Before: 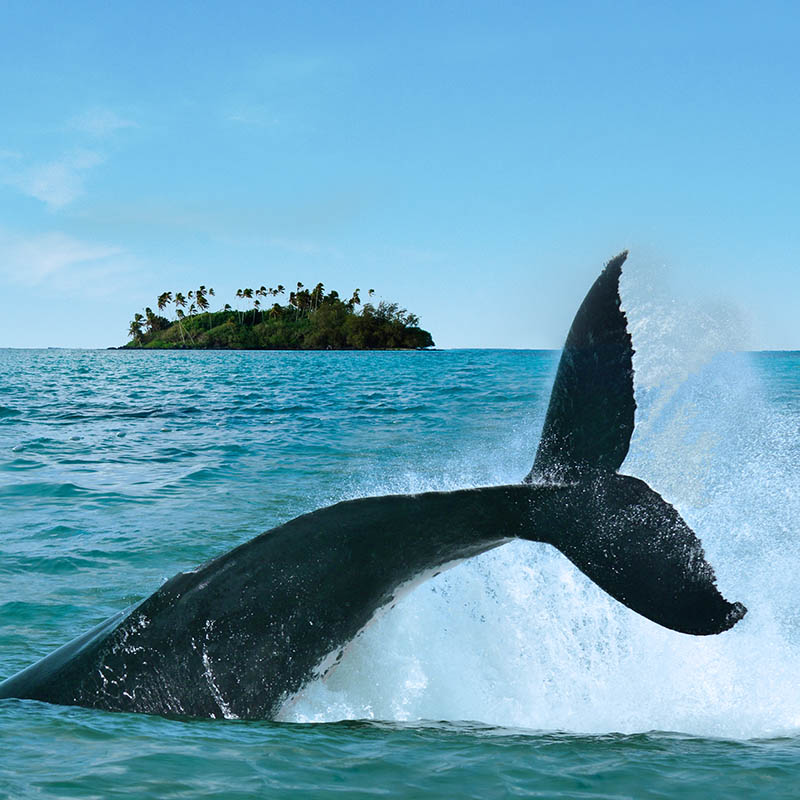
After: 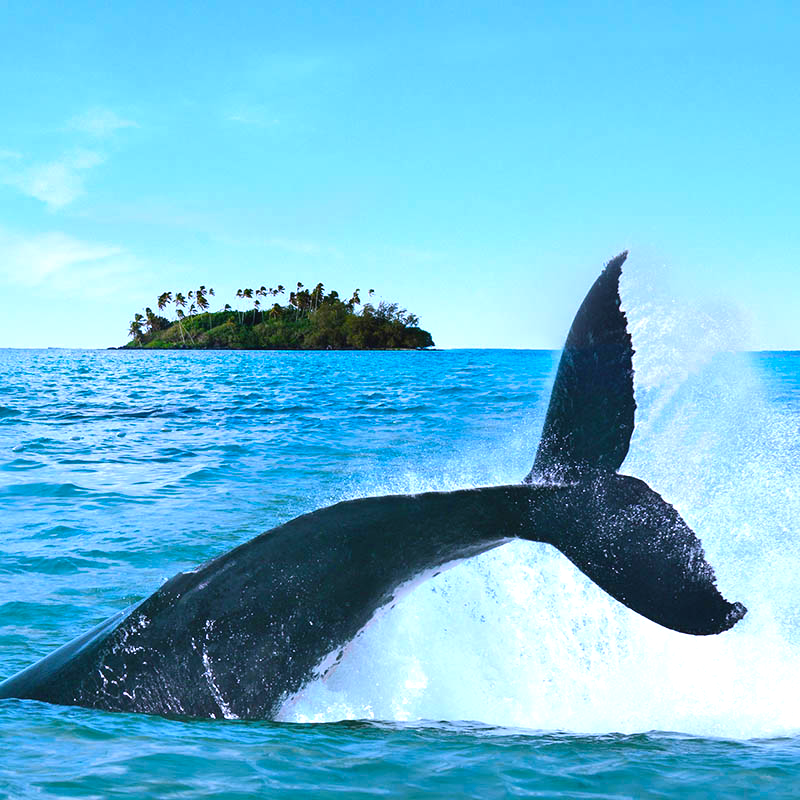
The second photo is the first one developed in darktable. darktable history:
color balance rgb: perceptual saturation grading › global saturation 20%, global vibrance 10%
exposure: black level correction -0.002, exposure 0.54 EV, compensate highlight preservation false
white balance: red 1.042, blue 1.17
